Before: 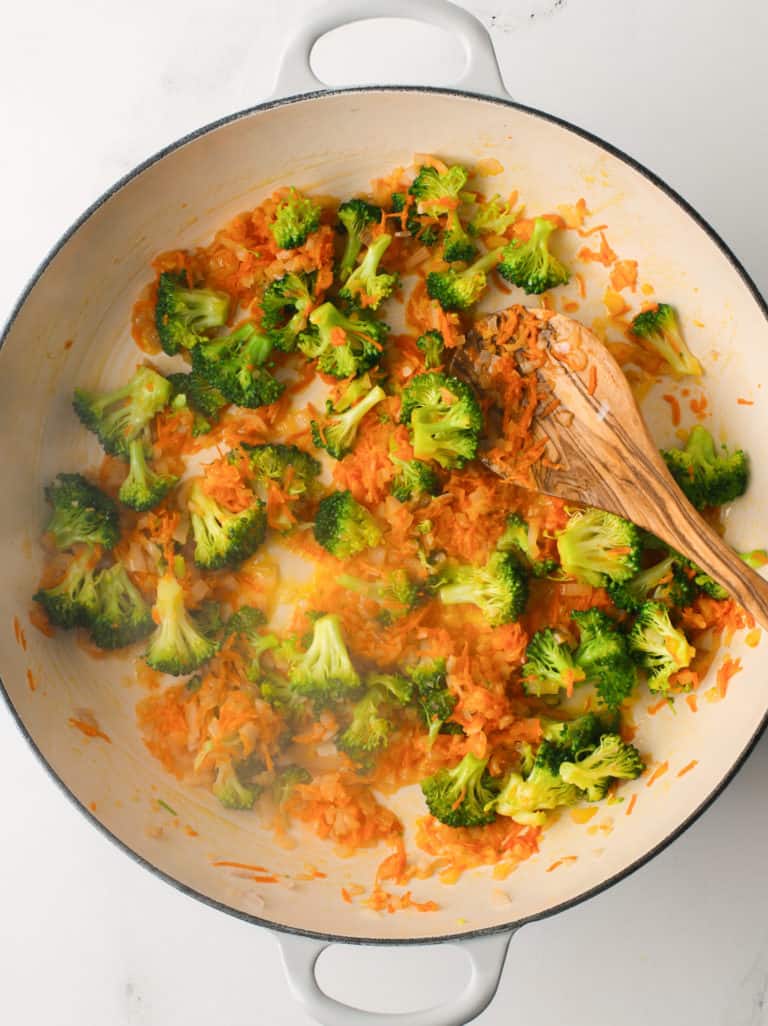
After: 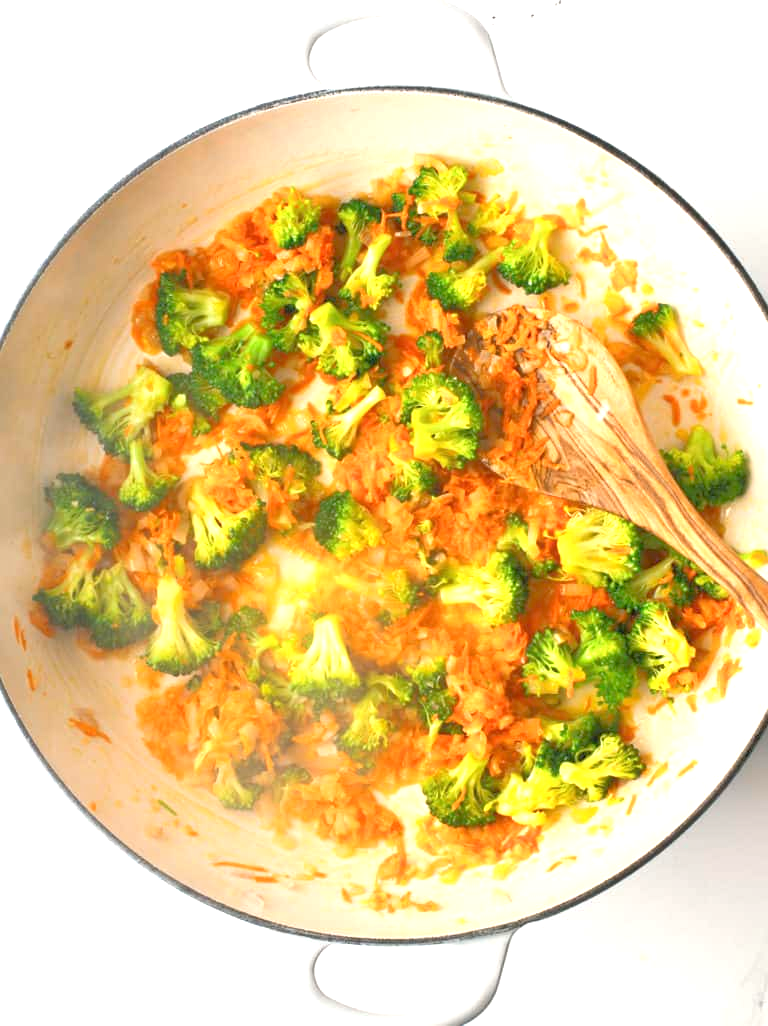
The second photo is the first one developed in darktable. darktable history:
tone equalizer: -7 EV 0.15 EV, -6 EV 0.6 EV, -5 EV 1.15 EV, -4 EV 1.33 EV, -3 EV 1.15 EV, -2 EV 0.6 EV, -1 EV 0.15 EV, mask exposure compensation -0.5 EV
exposure: exposure 0.921 EV, compensate highlight preservation false
